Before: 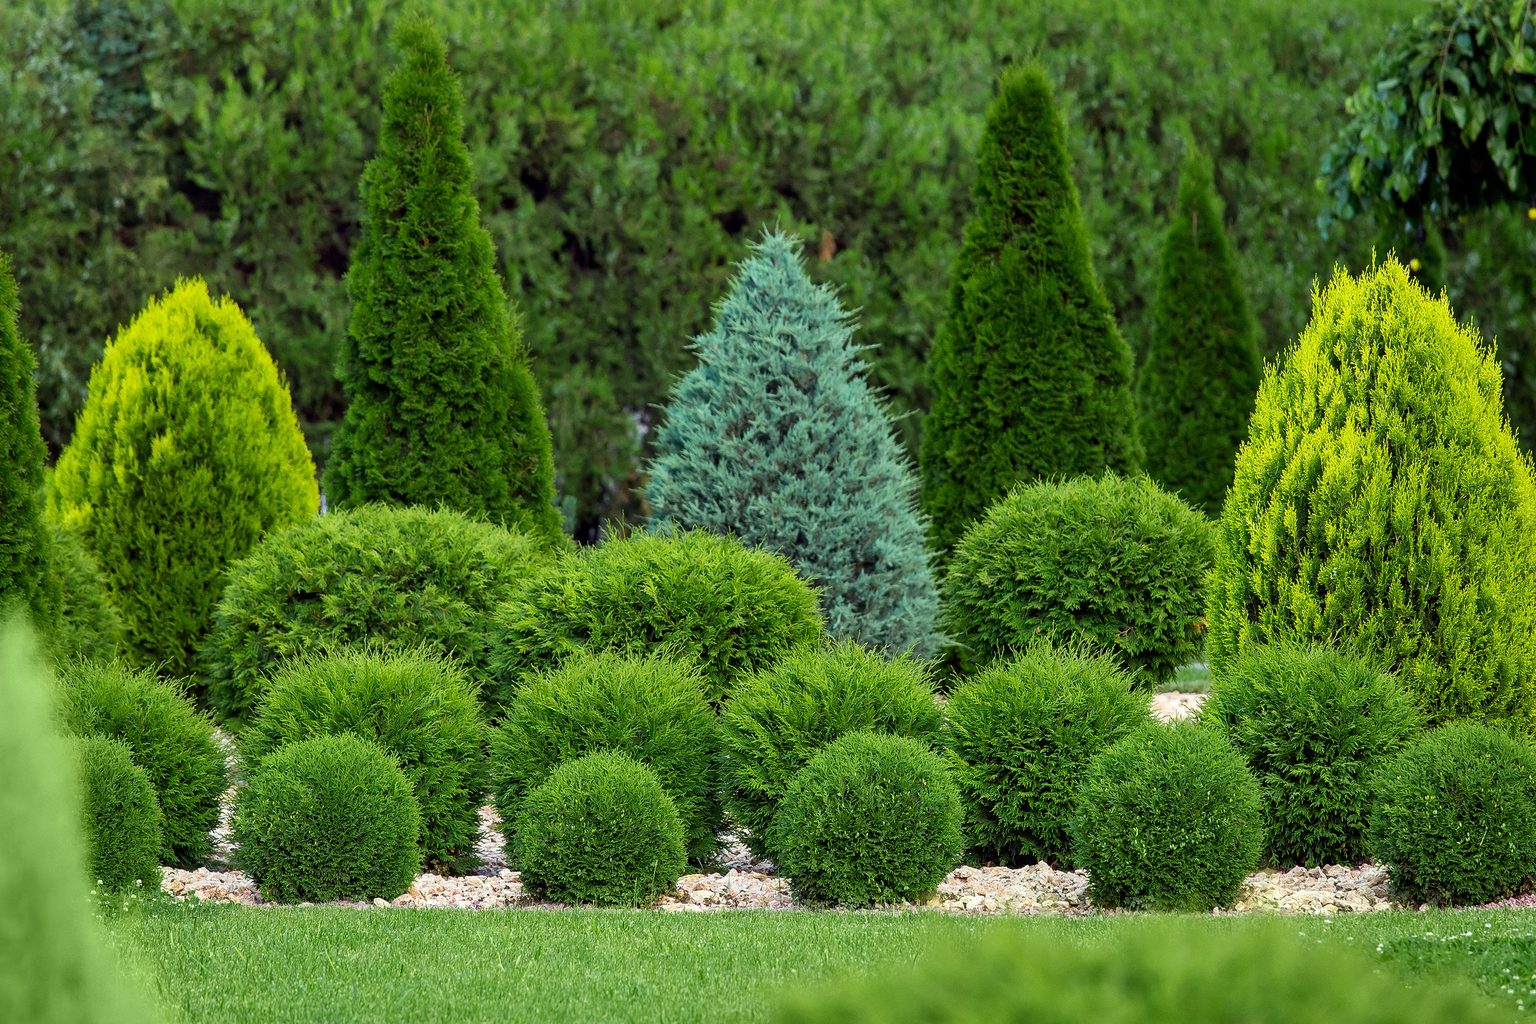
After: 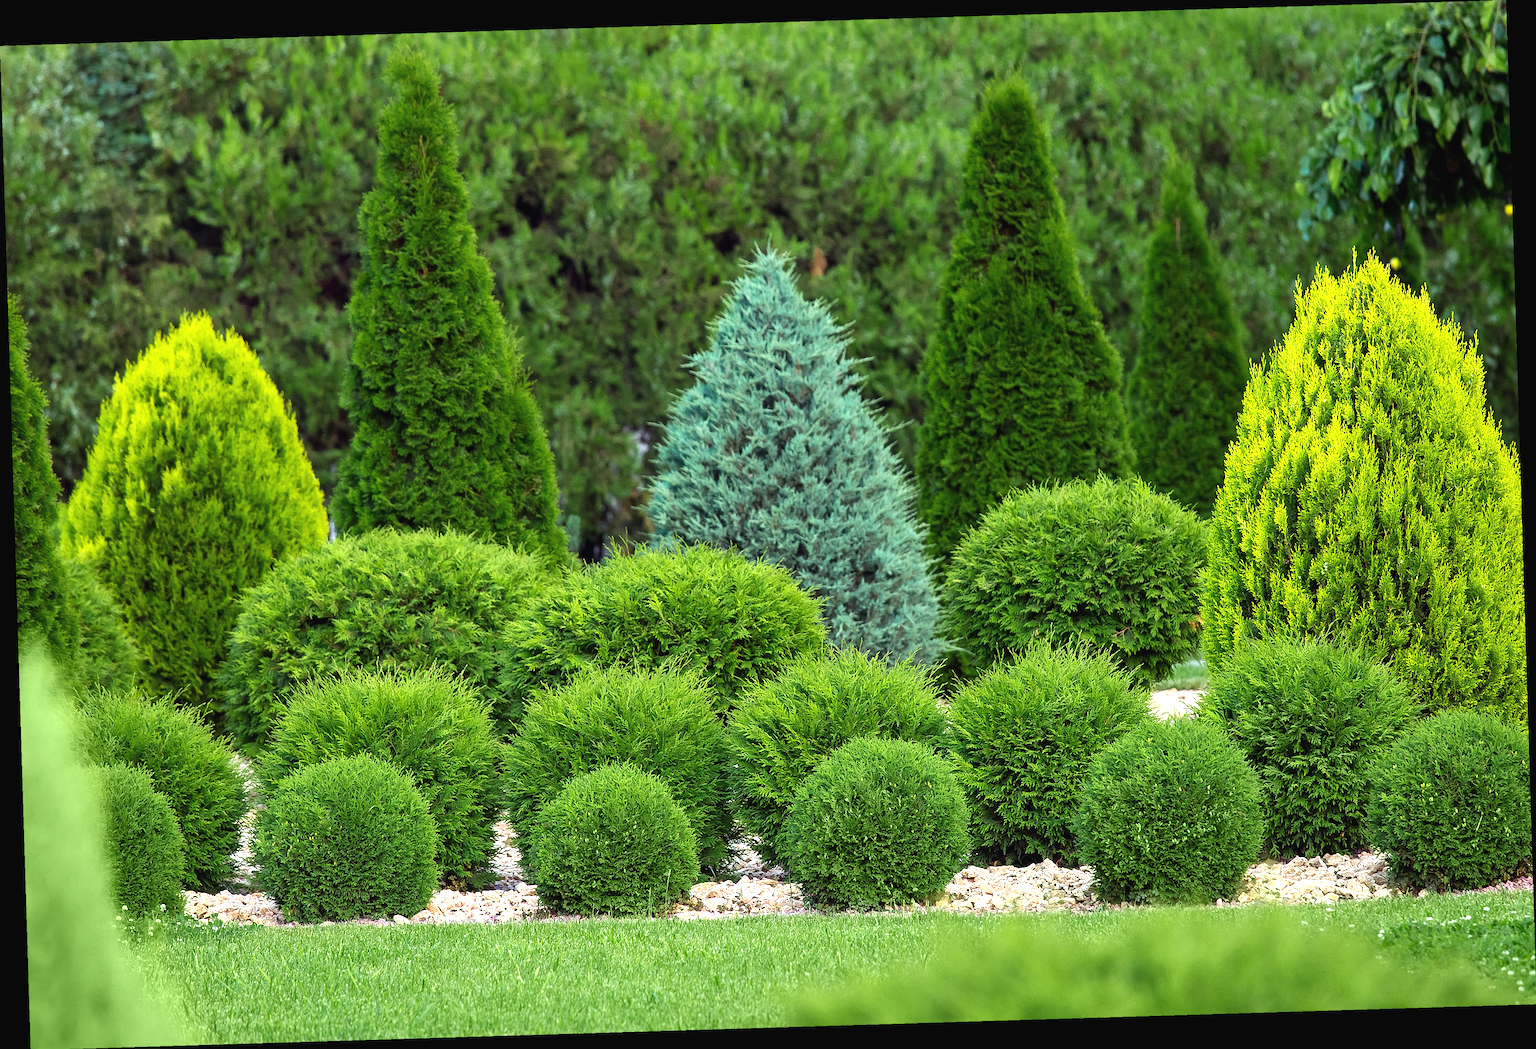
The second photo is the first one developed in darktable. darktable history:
exposure: black level correction -0.002, exposure 0.54 EV, compensate highlight preservation false
rotate and perspective: rotation -1.75°, automatic cropping off
